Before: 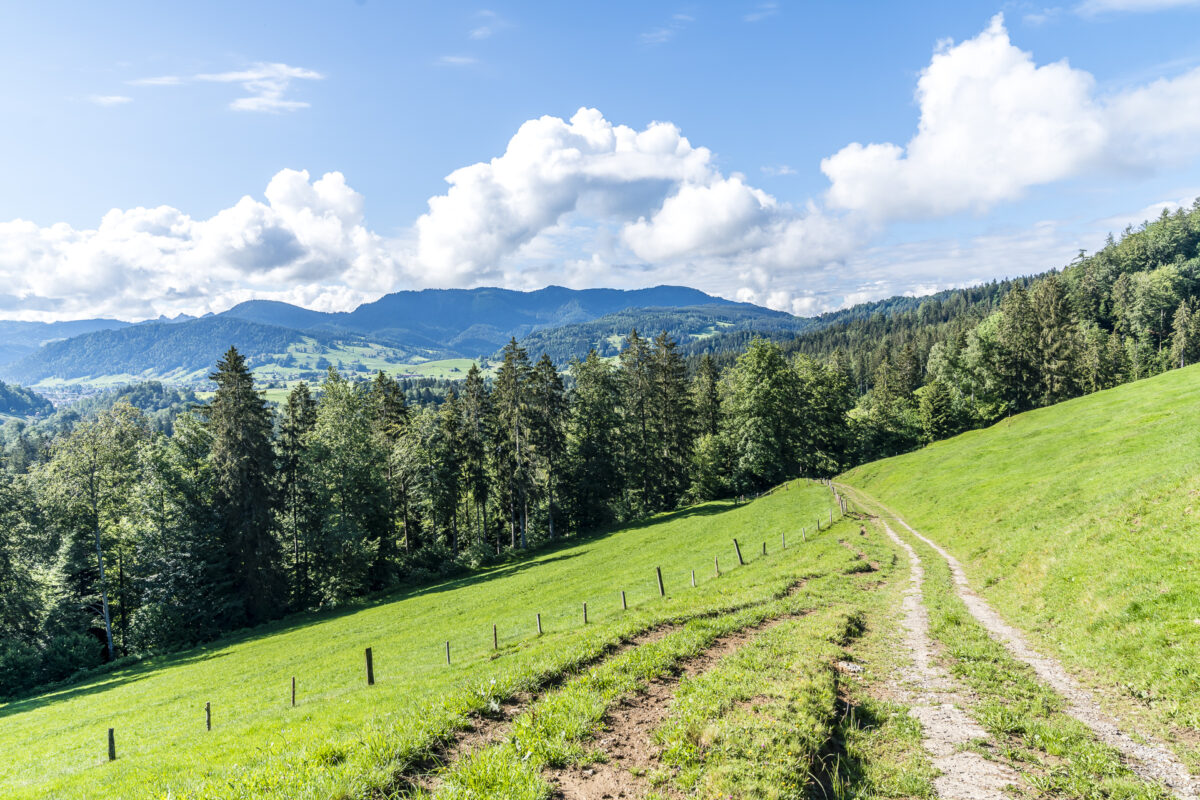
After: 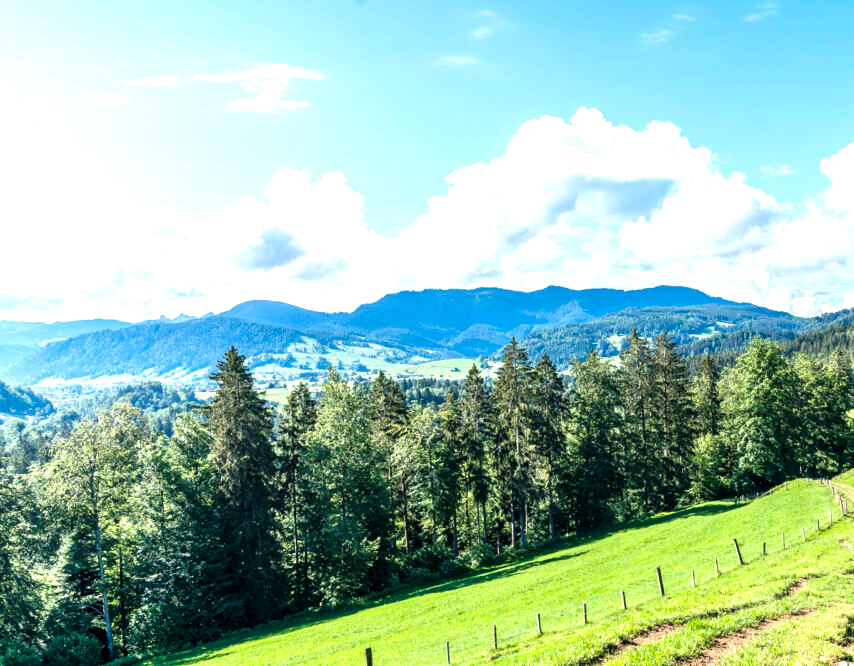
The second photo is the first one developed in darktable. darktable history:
crop: right 28.765%, bottom 16.655%
exposure: exposure 0.77 EV, compensate exposure bias true, compensate highlight preservation false
